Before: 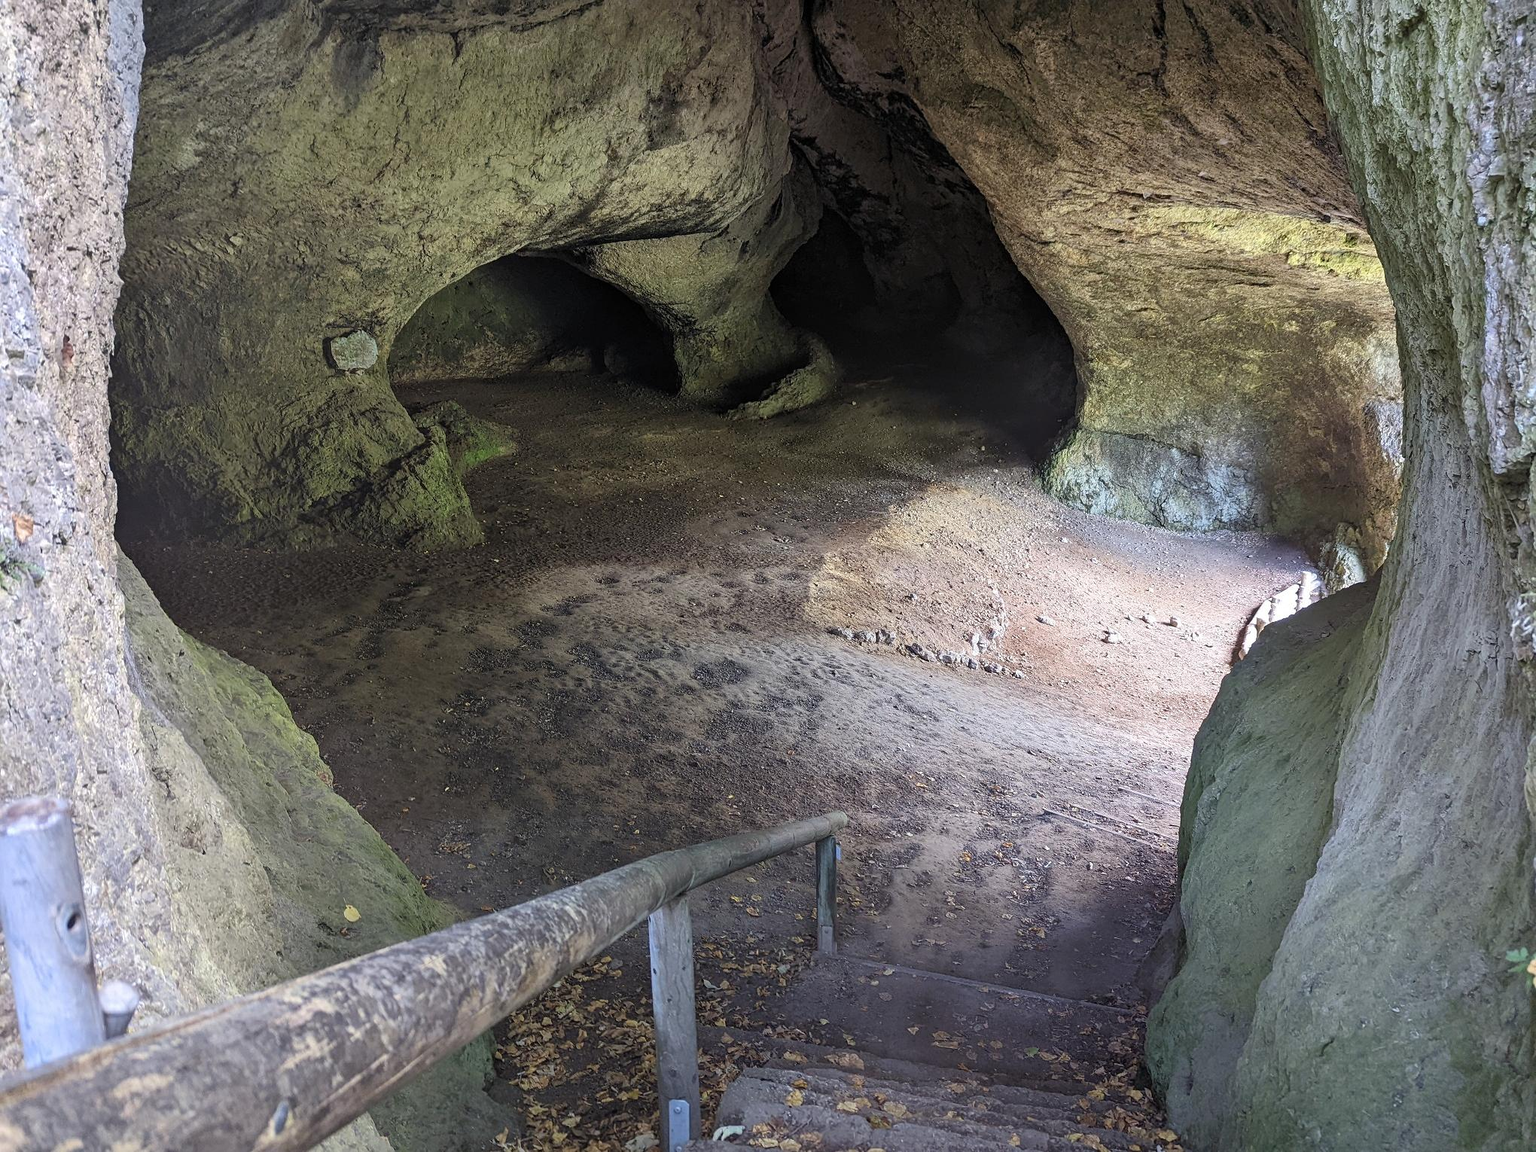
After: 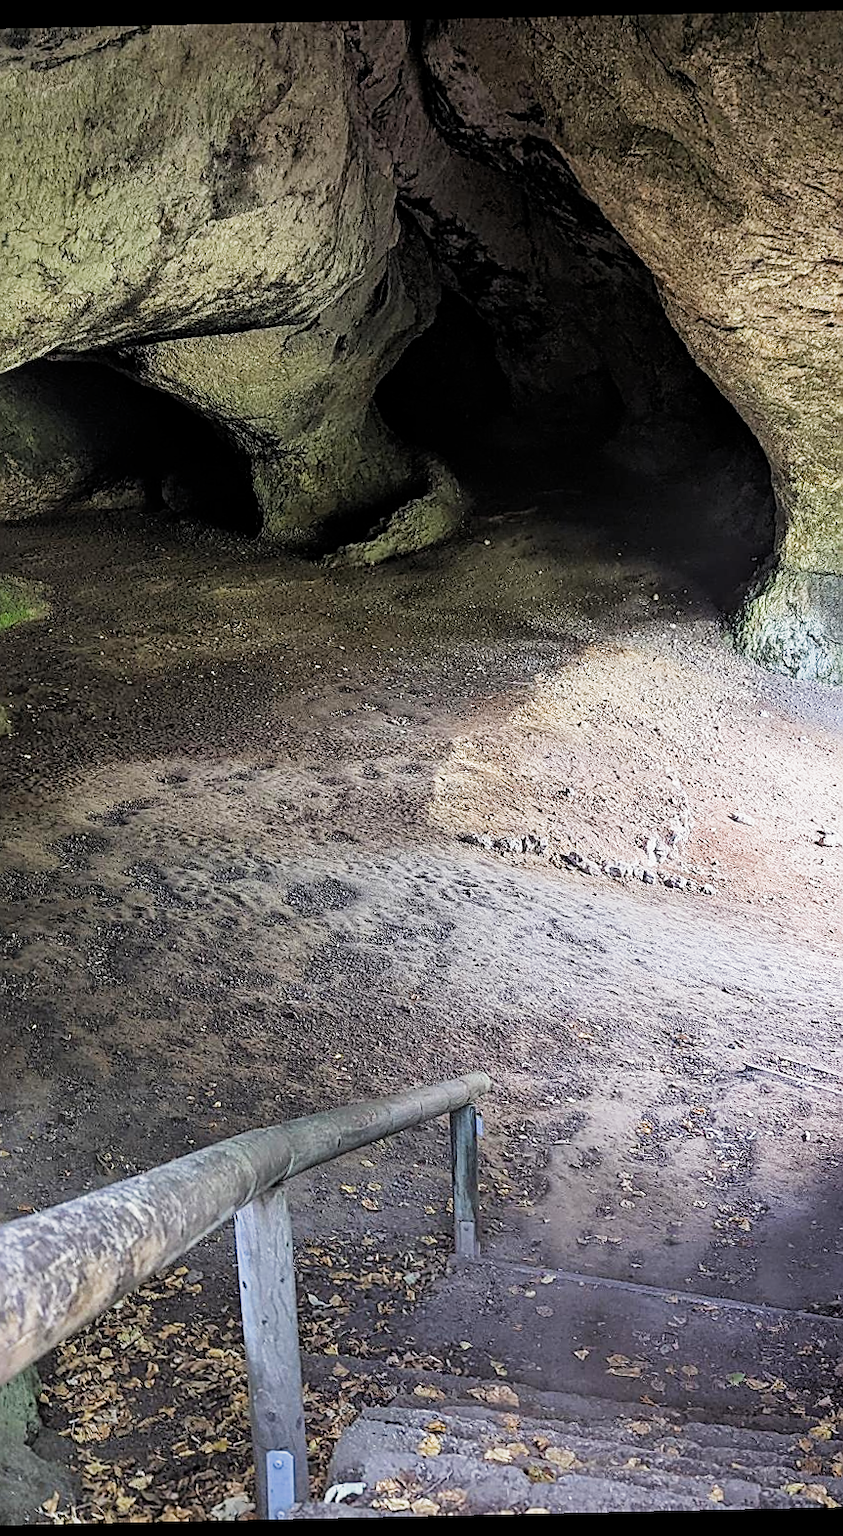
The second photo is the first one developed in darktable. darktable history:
sharpen: on, module defaults
exposure: exposure 0.127 EV, compensate highlight preservation false
vibrance: vibrance 75%
rotate and perspective: rotation -1.24°, automatic cropping off
crop: left 31.229%, right 27.105%
filmic rgb: middle gray luminance 9.23%, black relative exposure -10.55 EV, white relative exposure 3.45 EV, threshold 6 EV, target black luminance 0%, hardness 5.98, latitude 59.69%, contrast 1.087, highlights saturation mix 5%, shadows ↔ highlights balance 29.23%, add noise in highlights 0, color science v3 (2019), use custom middle-gray values true, iterations of high-quality reconstruction 0, contrast in highlights soft, enable highlight reconstruction true
graduated density: rotation 5.63°, offset 76.9
